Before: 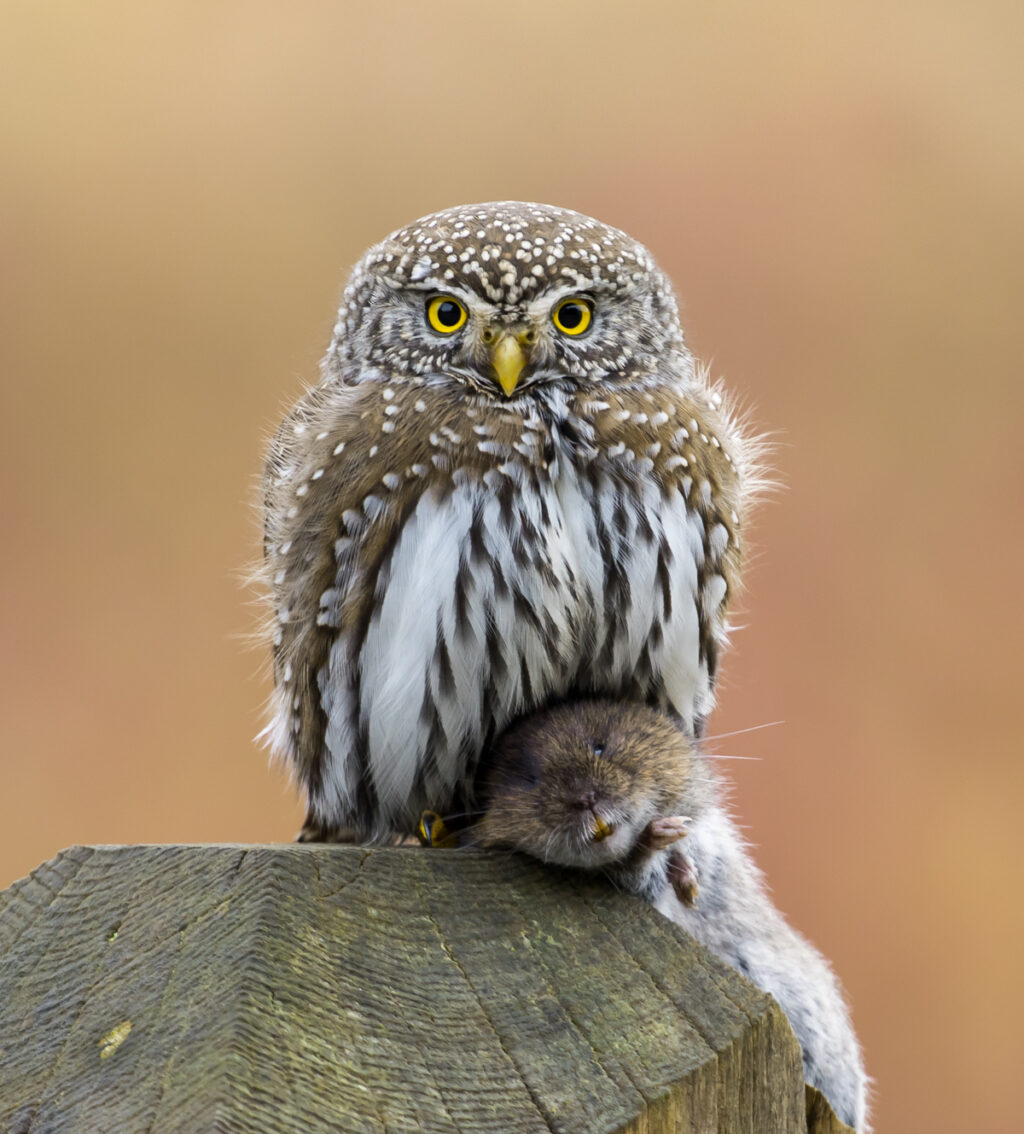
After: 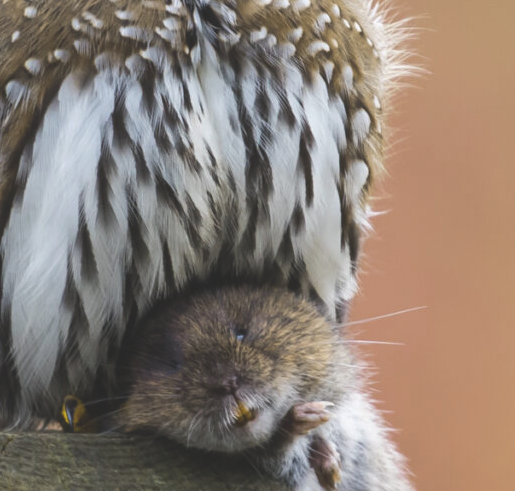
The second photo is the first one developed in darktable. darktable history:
crop: left 35.03%, top 36.625%, right 14.663%, bottom 20.057%
exposure: black level correction -0.023, exposure -0.039 EV, compensate highlight preservation false
